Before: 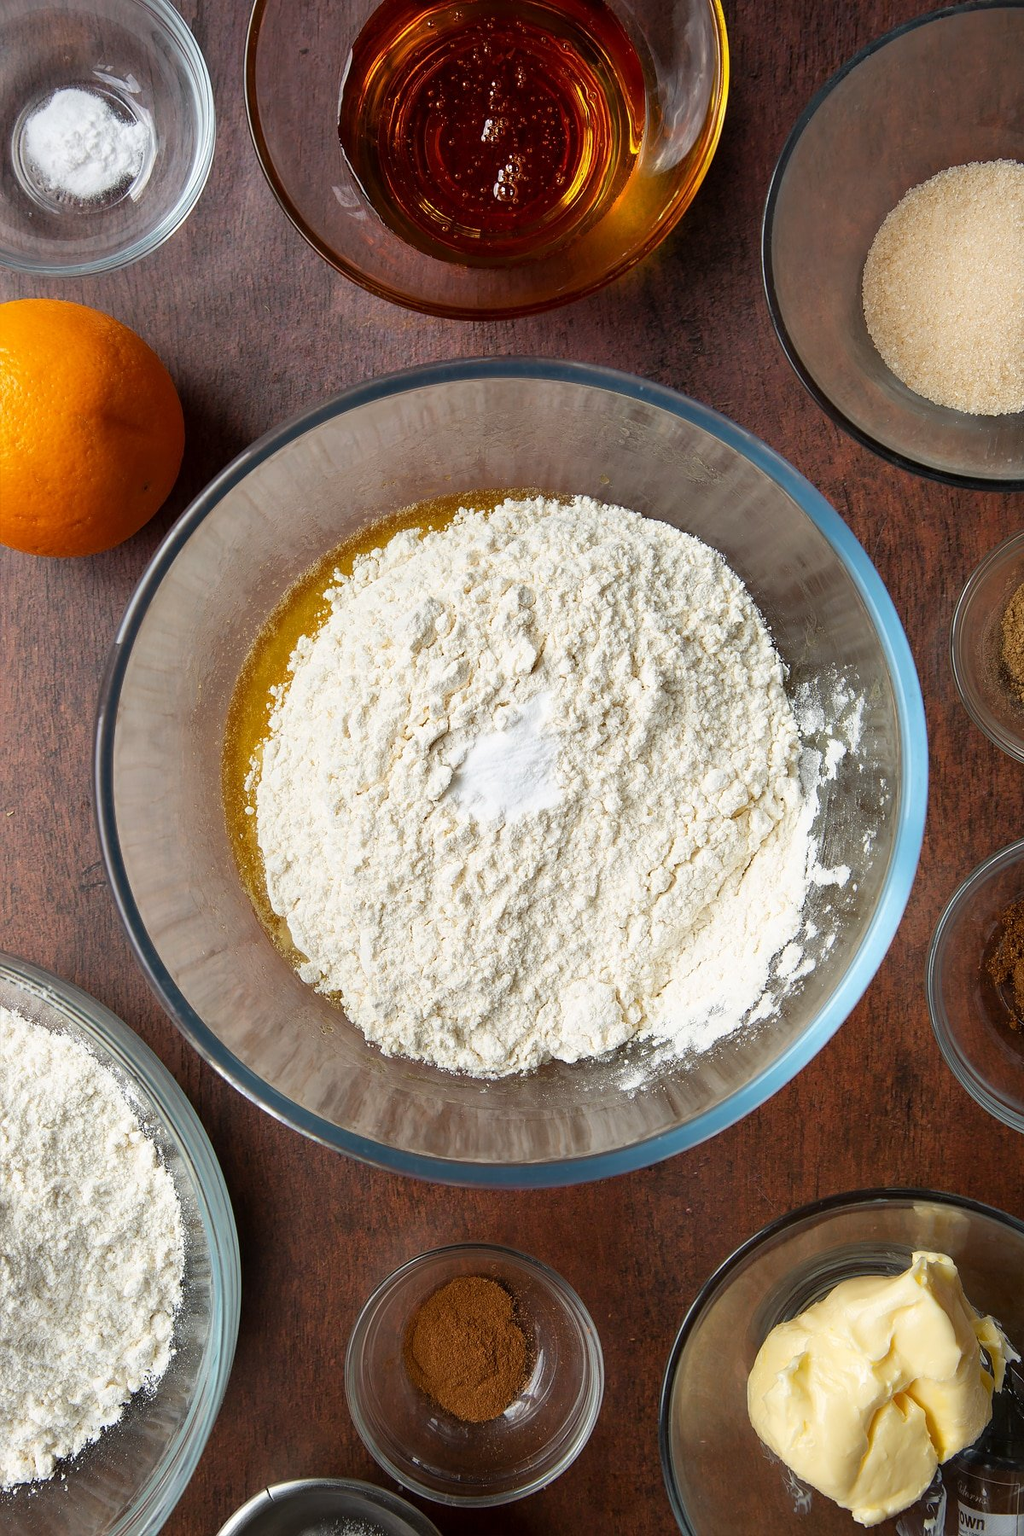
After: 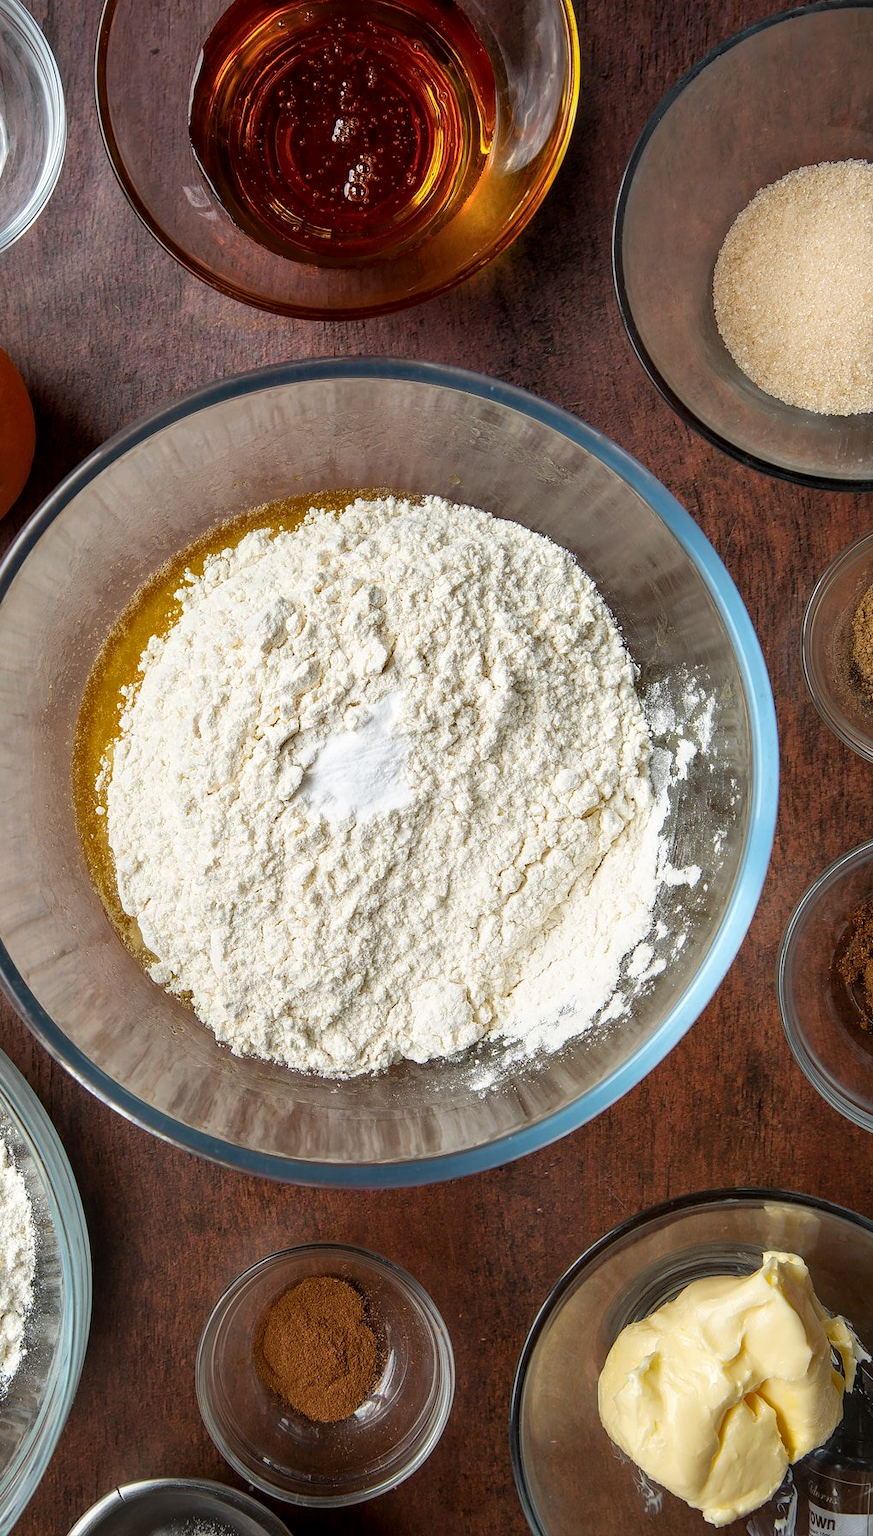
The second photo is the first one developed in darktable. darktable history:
crop and rotate: left 14.584%
local contrast: on, module defaults
